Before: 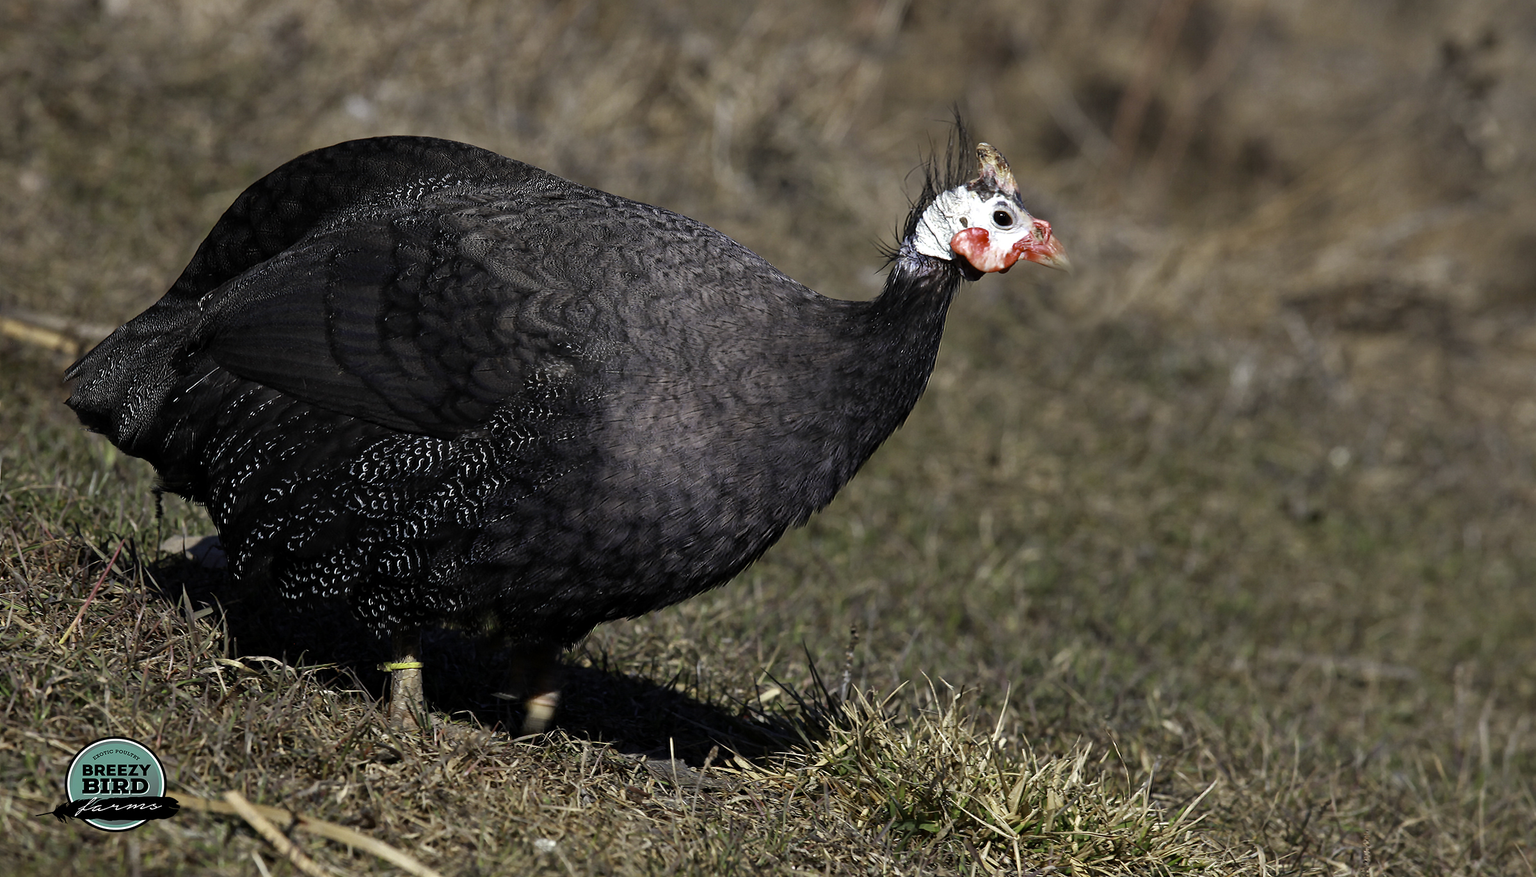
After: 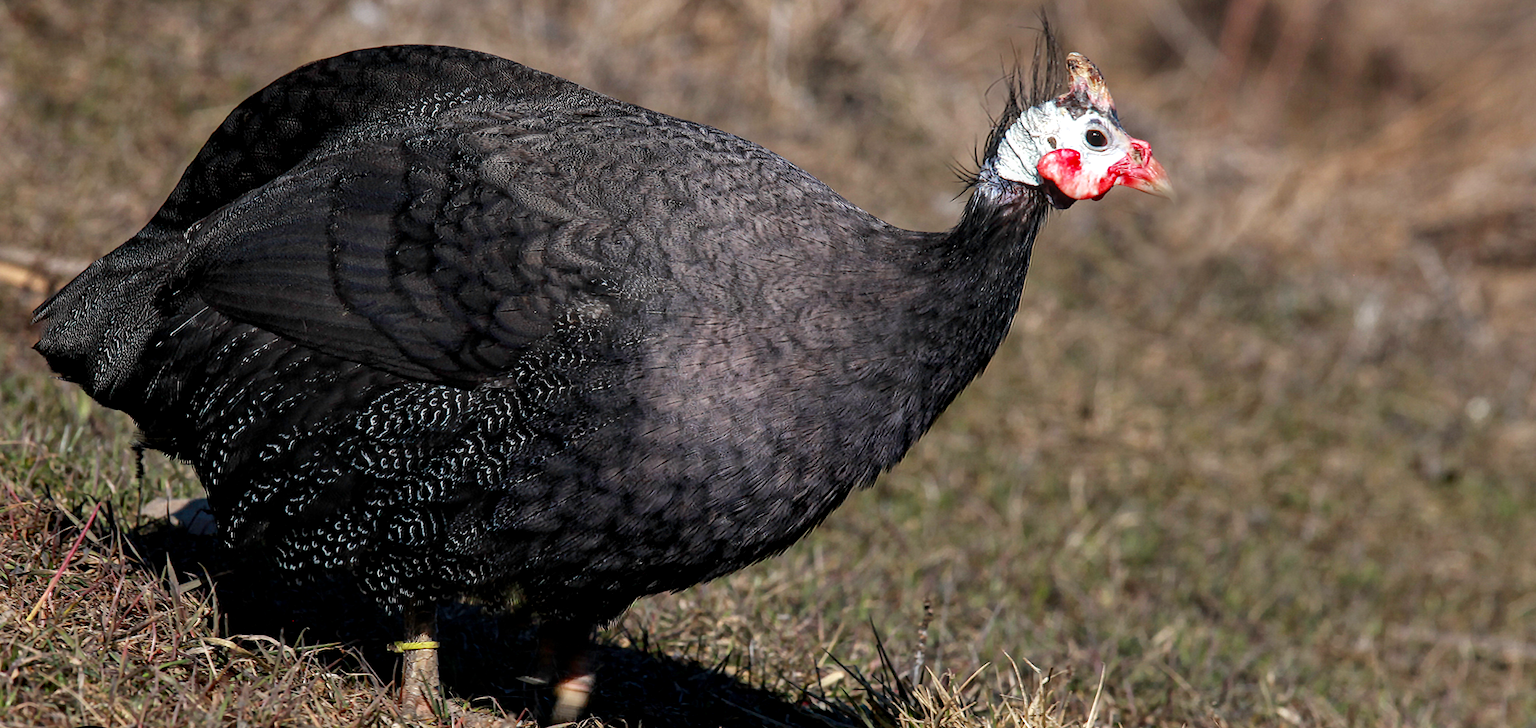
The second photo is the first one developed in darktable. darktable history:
local contrast: on, module defaults
crop and rotate: left 2.371%, top 11.028%, right 9.41%, bottom 15.719%
